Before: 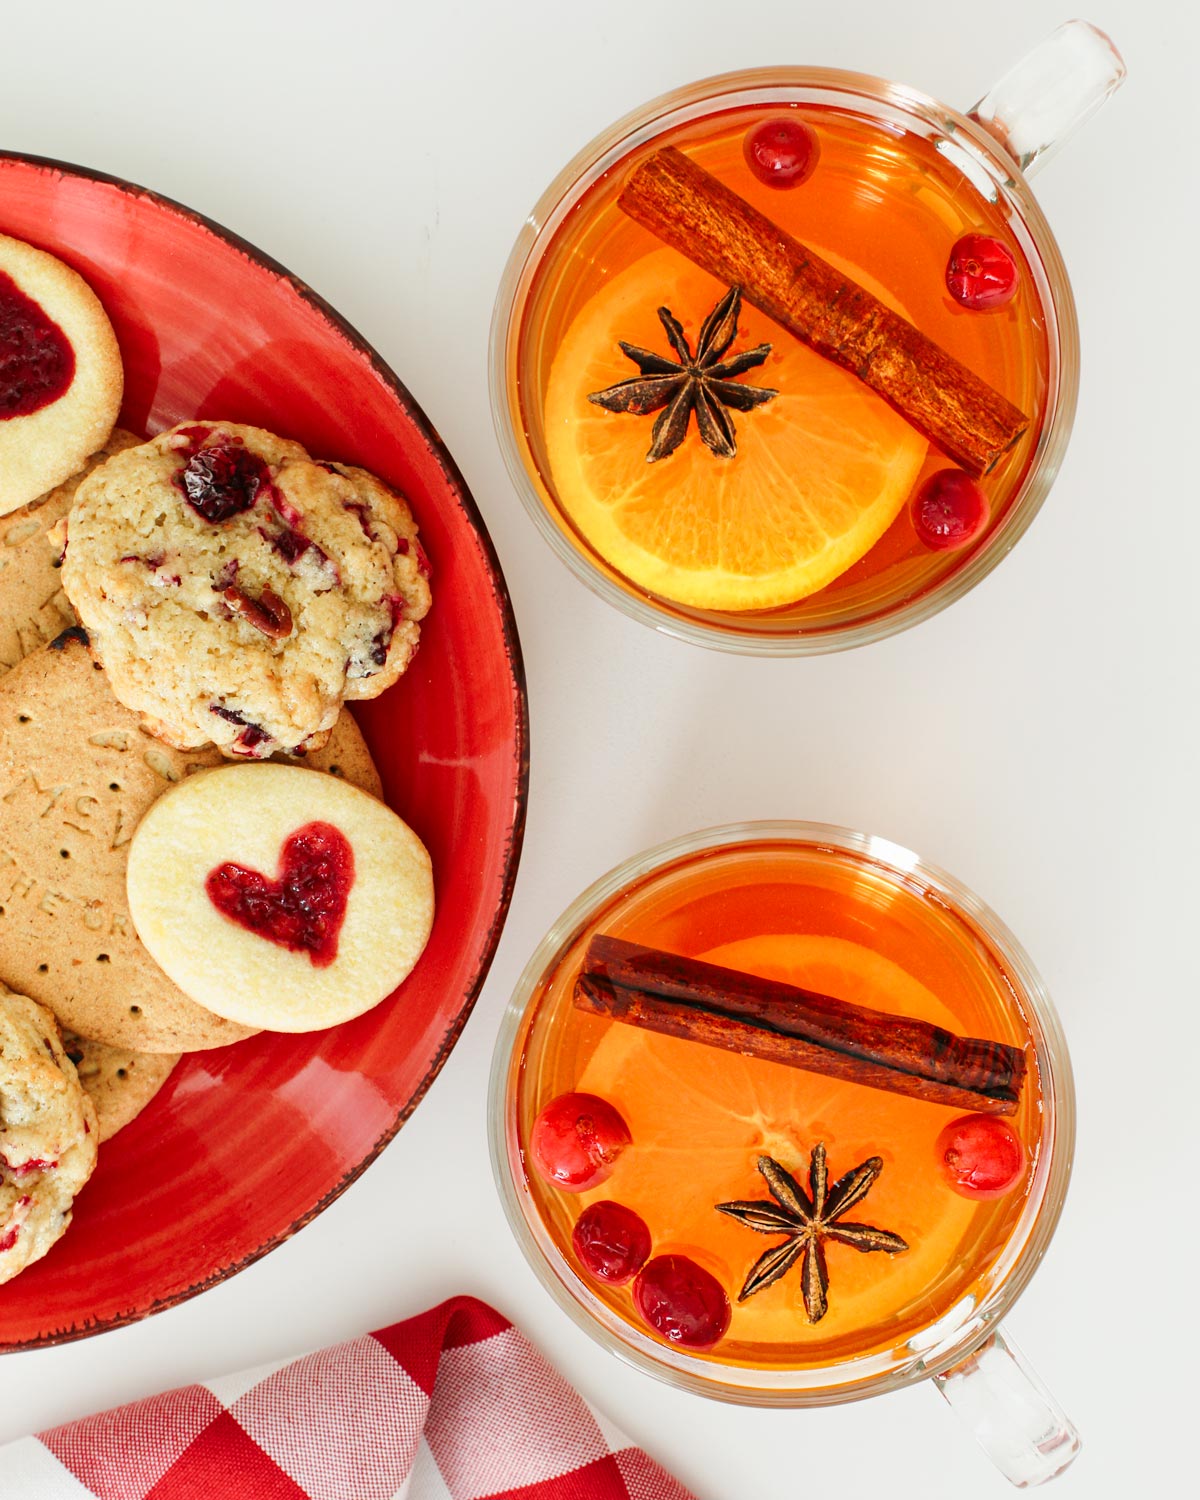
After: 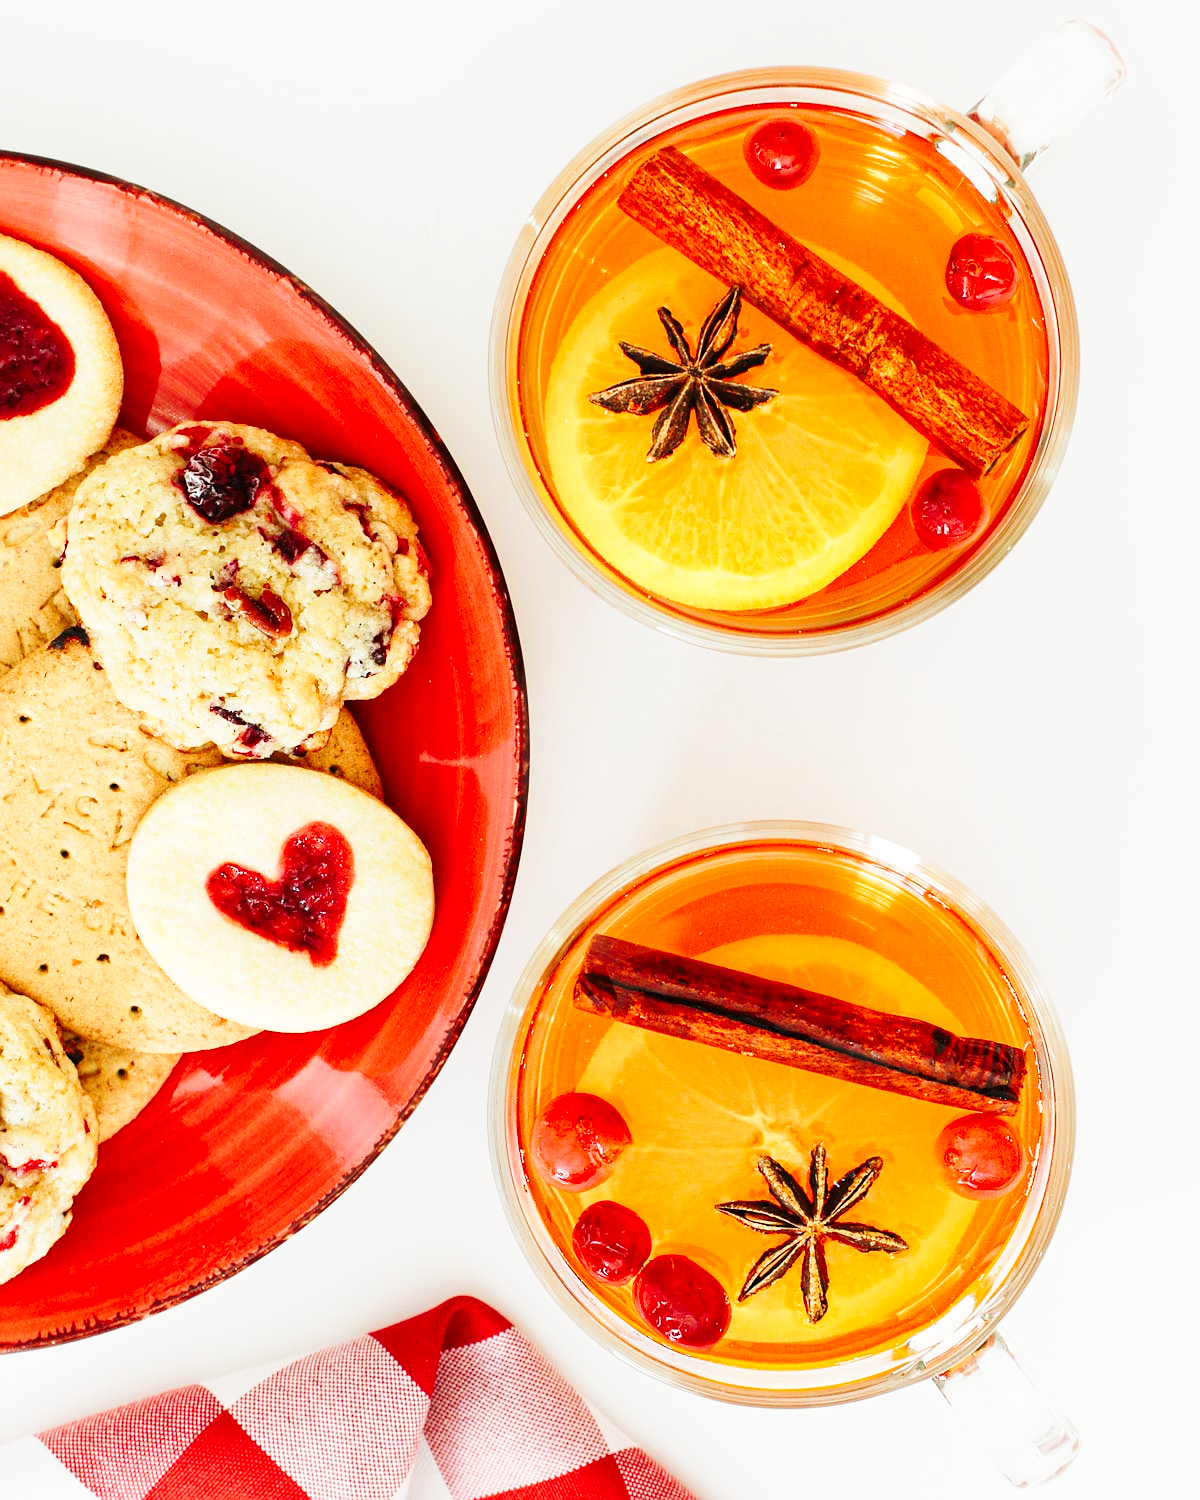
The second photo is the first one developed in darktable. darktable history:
sharpen: radius 0.997
base curve: curves: ch0 [(0, 0) (0.028, 0.03) (0.121, 0.232) (0.46, 0.748) (0.859, 0.968) (1, 1)], preserve colors none
